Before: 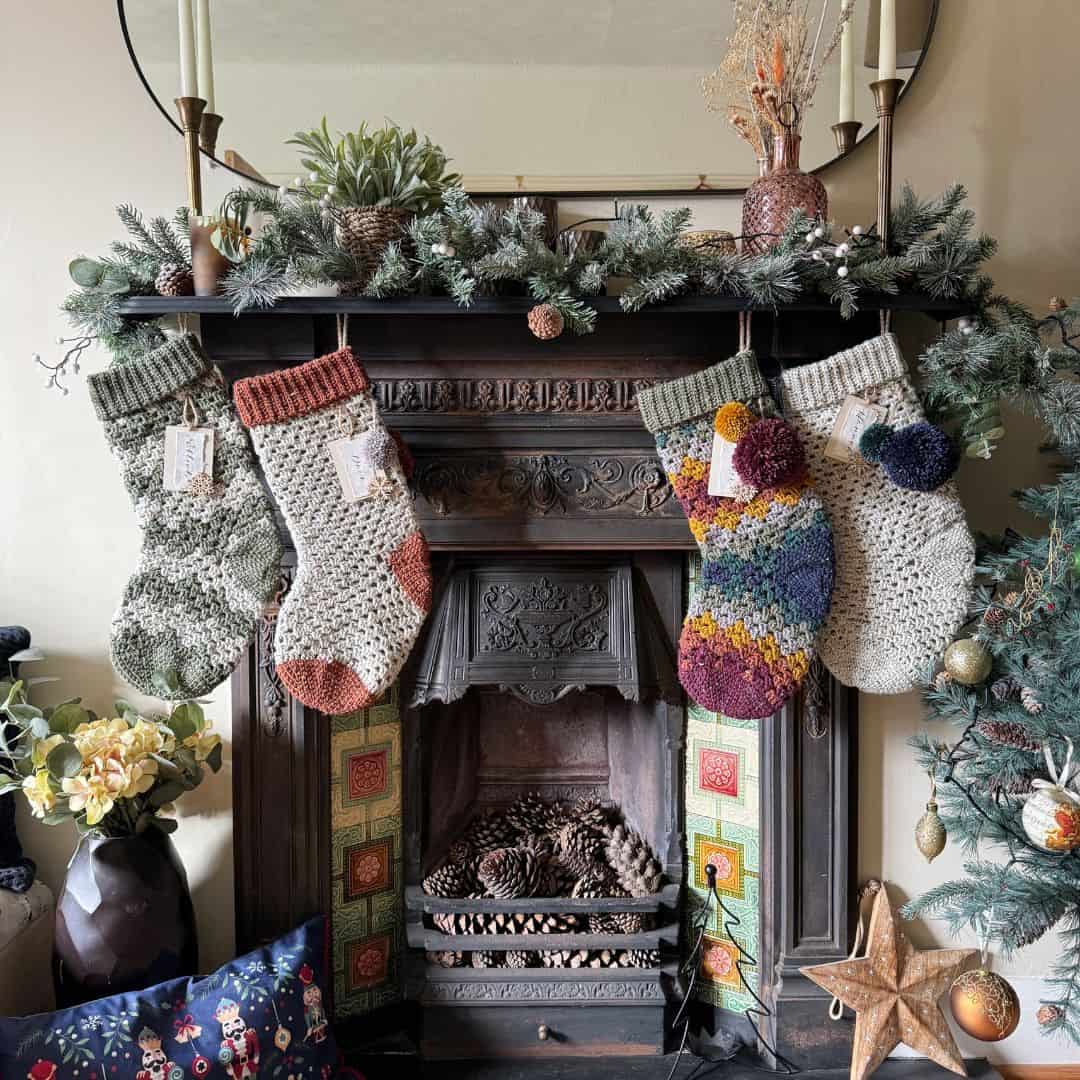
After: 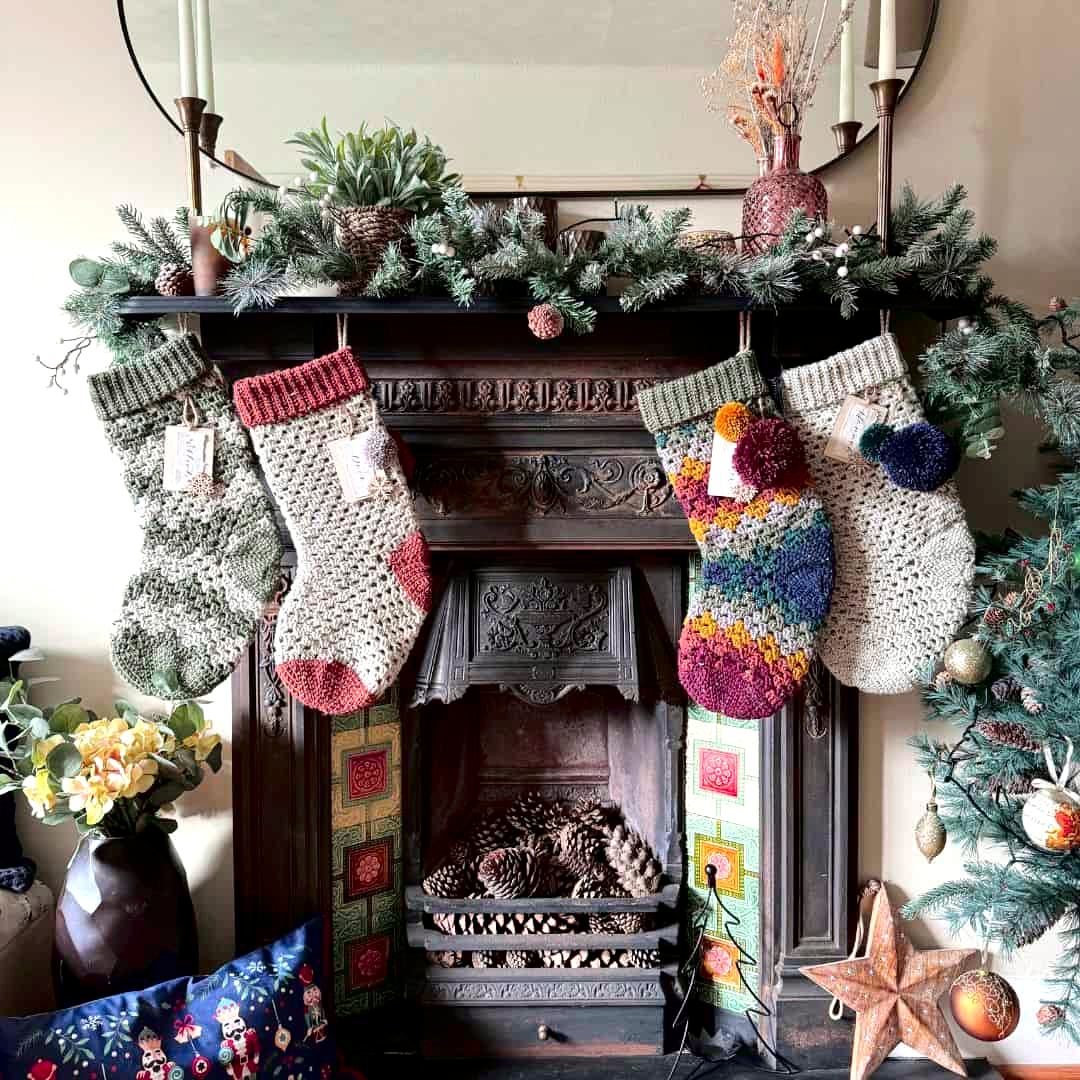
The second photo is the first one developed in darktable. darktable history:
exposure: black level correction 0.001, exposure 0.5 EV, compensate exposure bias true, compensate highlight preservation false
tone curve: curves: ch0 [(0, 0) (0.068, 0.012) (0.183, 0.089) (0.341, 0.283) (0.547, 0.532) (0.828, 0.815) (1, 0.983)]; ch1 [(0, 0) (0.23, 0.166) (0.34, 0.308) (0.371, 0.337) (0.429, 0.411) (0.477, 0.462) (0.499, 0.498) (0.529, 0.537) (0.559, 0.582) (0.743, 0.798) (1, 1)]; ch2 [(0, 0) (0.431, 0.414) (0.498, 0.503) (0.524, 0.528) (0.568, 0.546) (0.6, 0.597) (0.634, 0.645) (0.728, 0.742) (1, 1)], color space Lab, independent channels, preserve colors none
